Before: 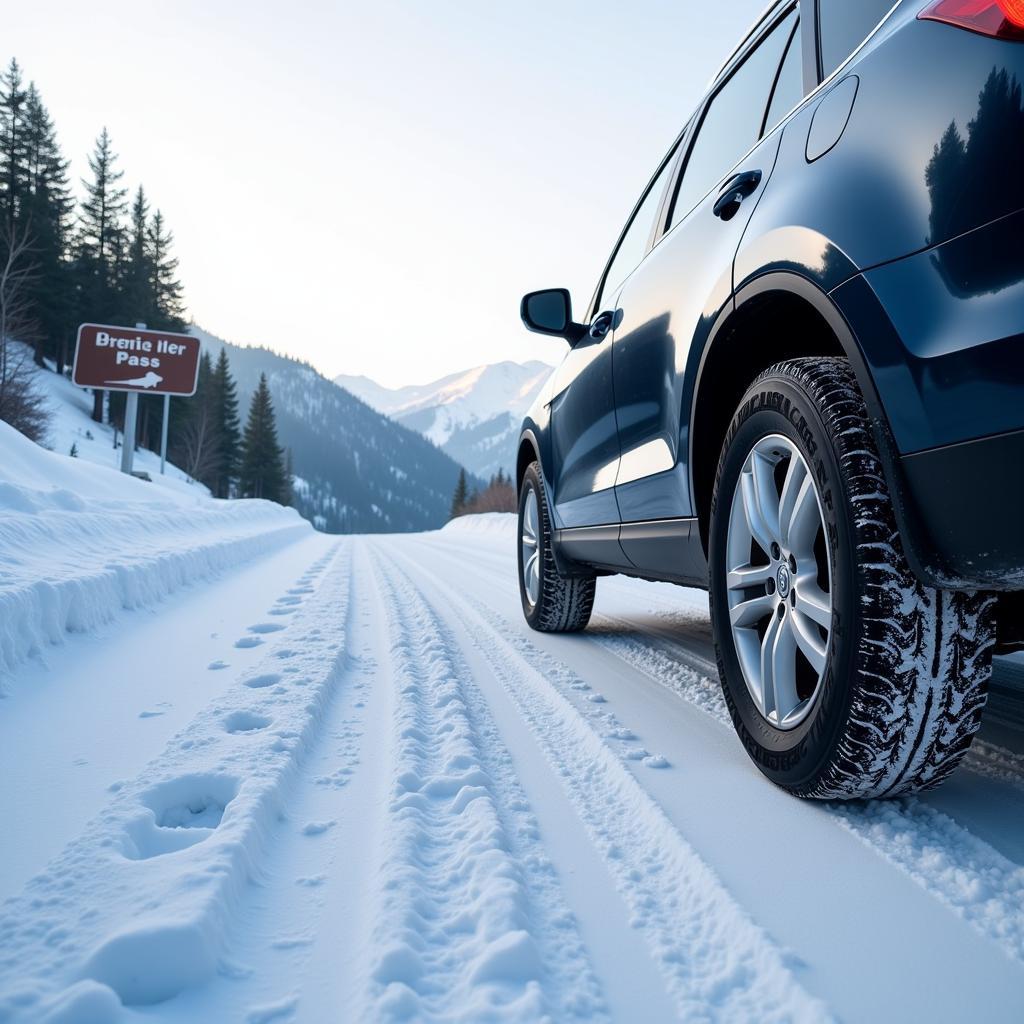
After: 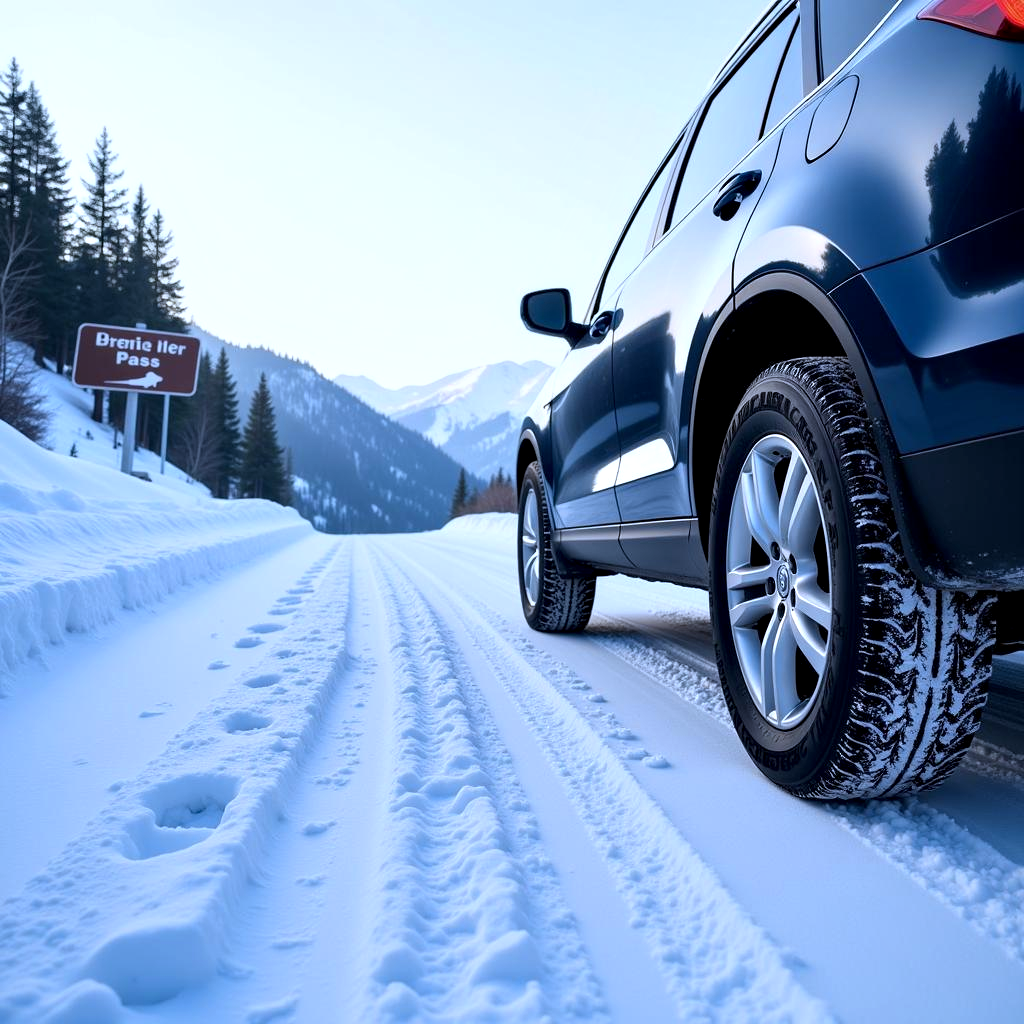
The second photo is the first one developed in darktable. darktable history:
white balance: red 0.948, green 1.02, blue 1.176
contrast equalizer: octaves 7, y [[0.6 ×6], [0.55 ×6], [0 ×6], [0 ×6], [0 ×6]], mix 0.35
